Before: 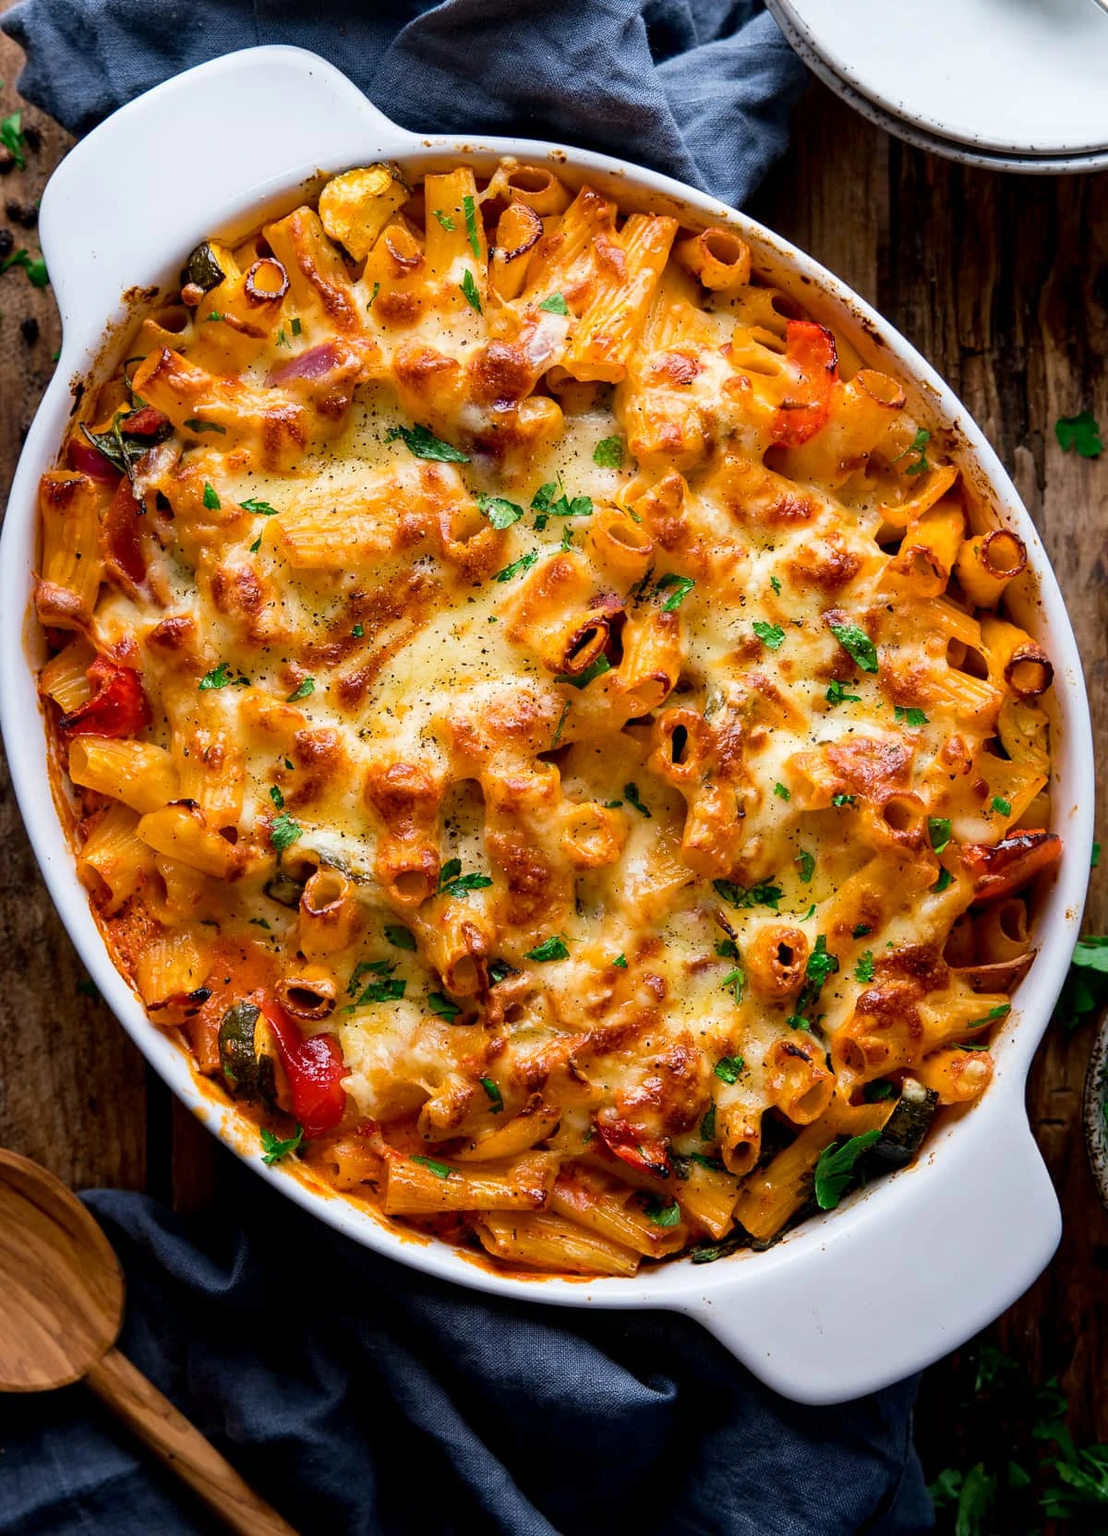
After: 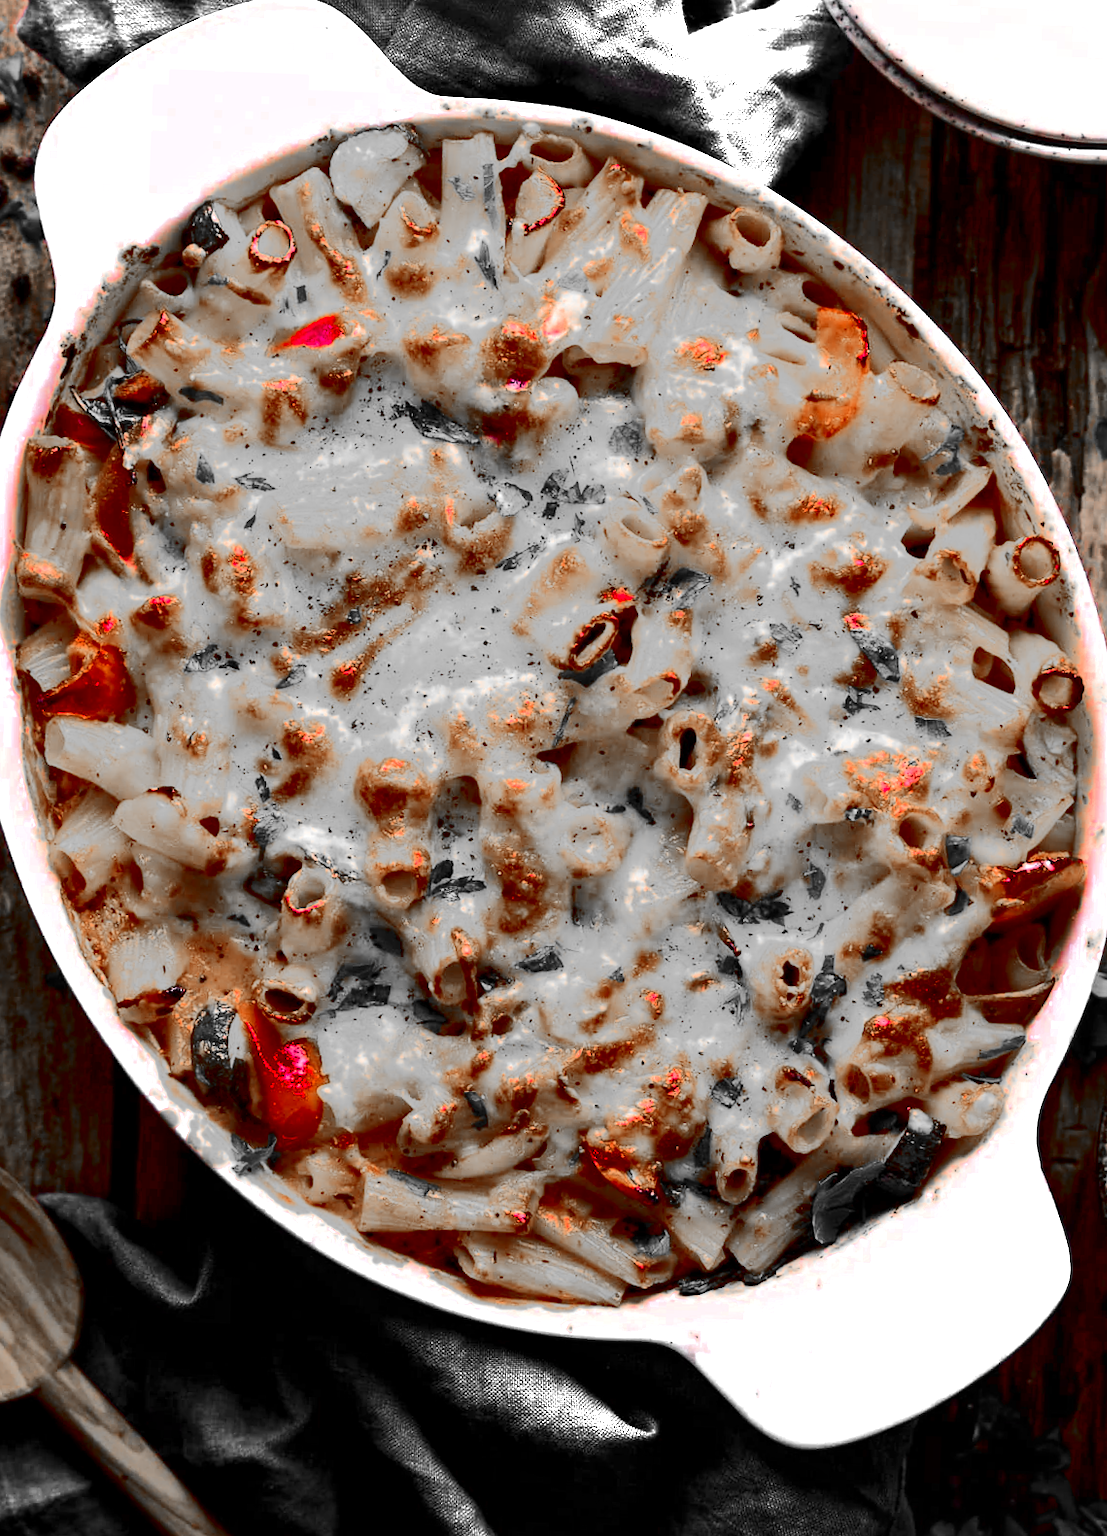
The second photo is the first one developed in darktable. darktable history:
local contrast: mode bilateral grid, contrast 20, coarseness 50, detail 120%, midtone range 0.2
crop and rotate: angle -2.19°
color balance rgb: highlights gain › chroma 2.005%, highlights gain › hue 44.67°, perceptual saturation grading › global saturation 73.895%, perceptual saturation grading › shadows -30.989%, global vibrance 20%
exposure: black level correction 0, exposure 0.703 EV, compensate highlight preservation false
color correction: highlights a* -2.59, highlights b* 2.3
contrast brightness saturation: contrast 0.387, brightness 0.097
tone equalizer: edges refinement/feathering 500, mask exposure compensation -1.57 EV, preserve details no
color zones: curves: ch0 [(0, 0.352) (0.143, 0.407) (0.286, 0.386) (0.429, 0.431) (0.571, 0.829) (0.714, 0.853) (0.857, 0.833) (1, 0.352)]; ch1 [(0, 0.604) (0.072, 0.726) (0.096, 0.608) (0.205, 0.007) (0.571, -0.006) (0.839, -0.013) (0.857, -0.012) (1, 0.604)]
